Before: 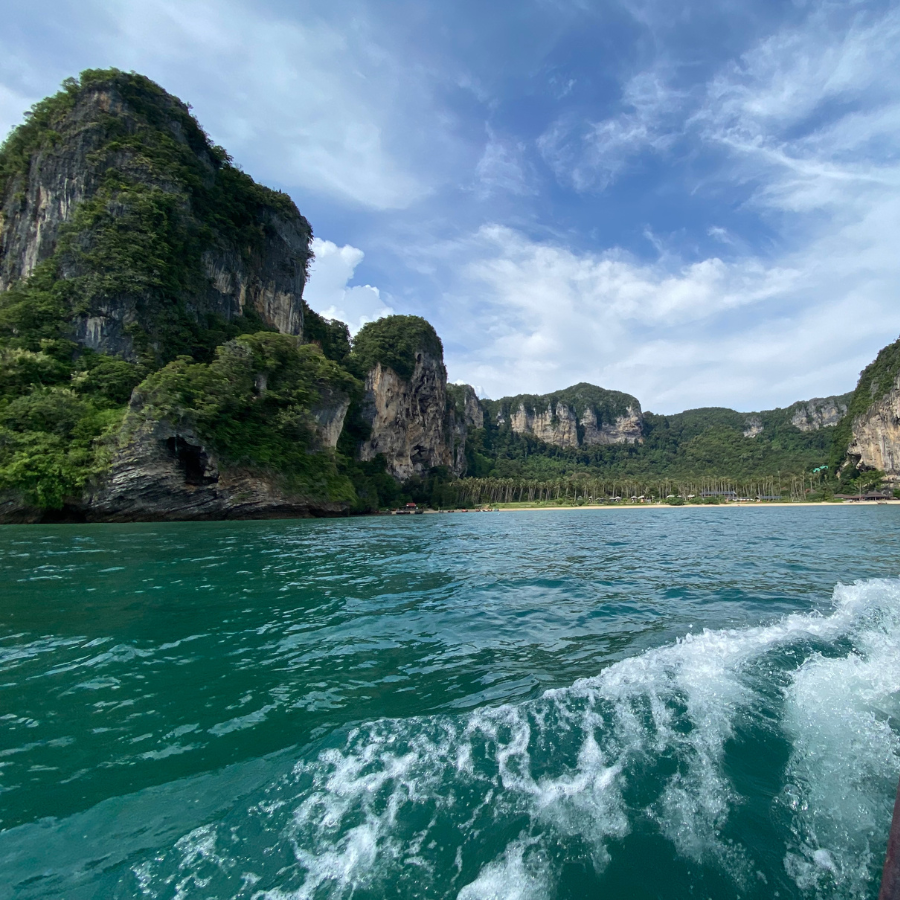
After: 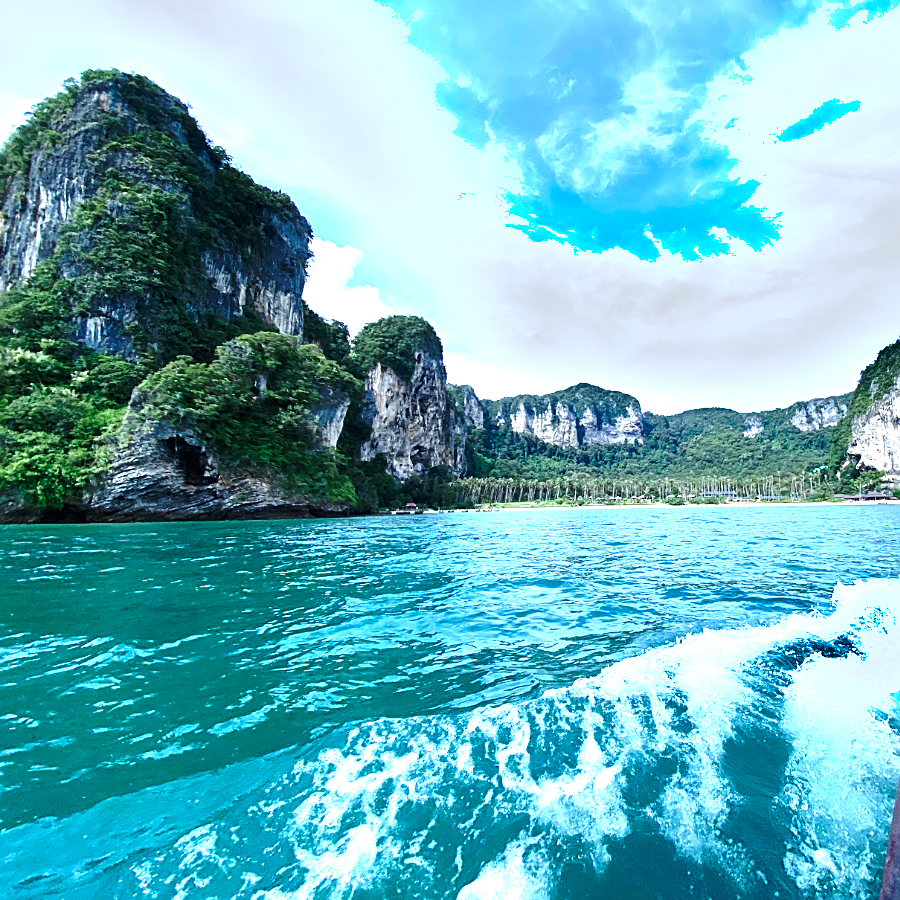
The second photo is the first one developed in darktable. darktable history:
base curve: curves: ch0 [(0, 0) (0.073, 0.04) (0.157, 0.139) (0.492, 0.492) (0.758, 0.758) (1, 1)], preserve colors none
shadows and highlights: radius 46.2, white point adjustment 6.53, compress 79.55%, soften with gaussian
exposure: black level correction 0, exposure 1.411 EV, compensate highlight preservation false
sharpen: on, module defaults
color calibration: illuminant custom, x 0.388, y 0.387, temperature 3811.11 K
